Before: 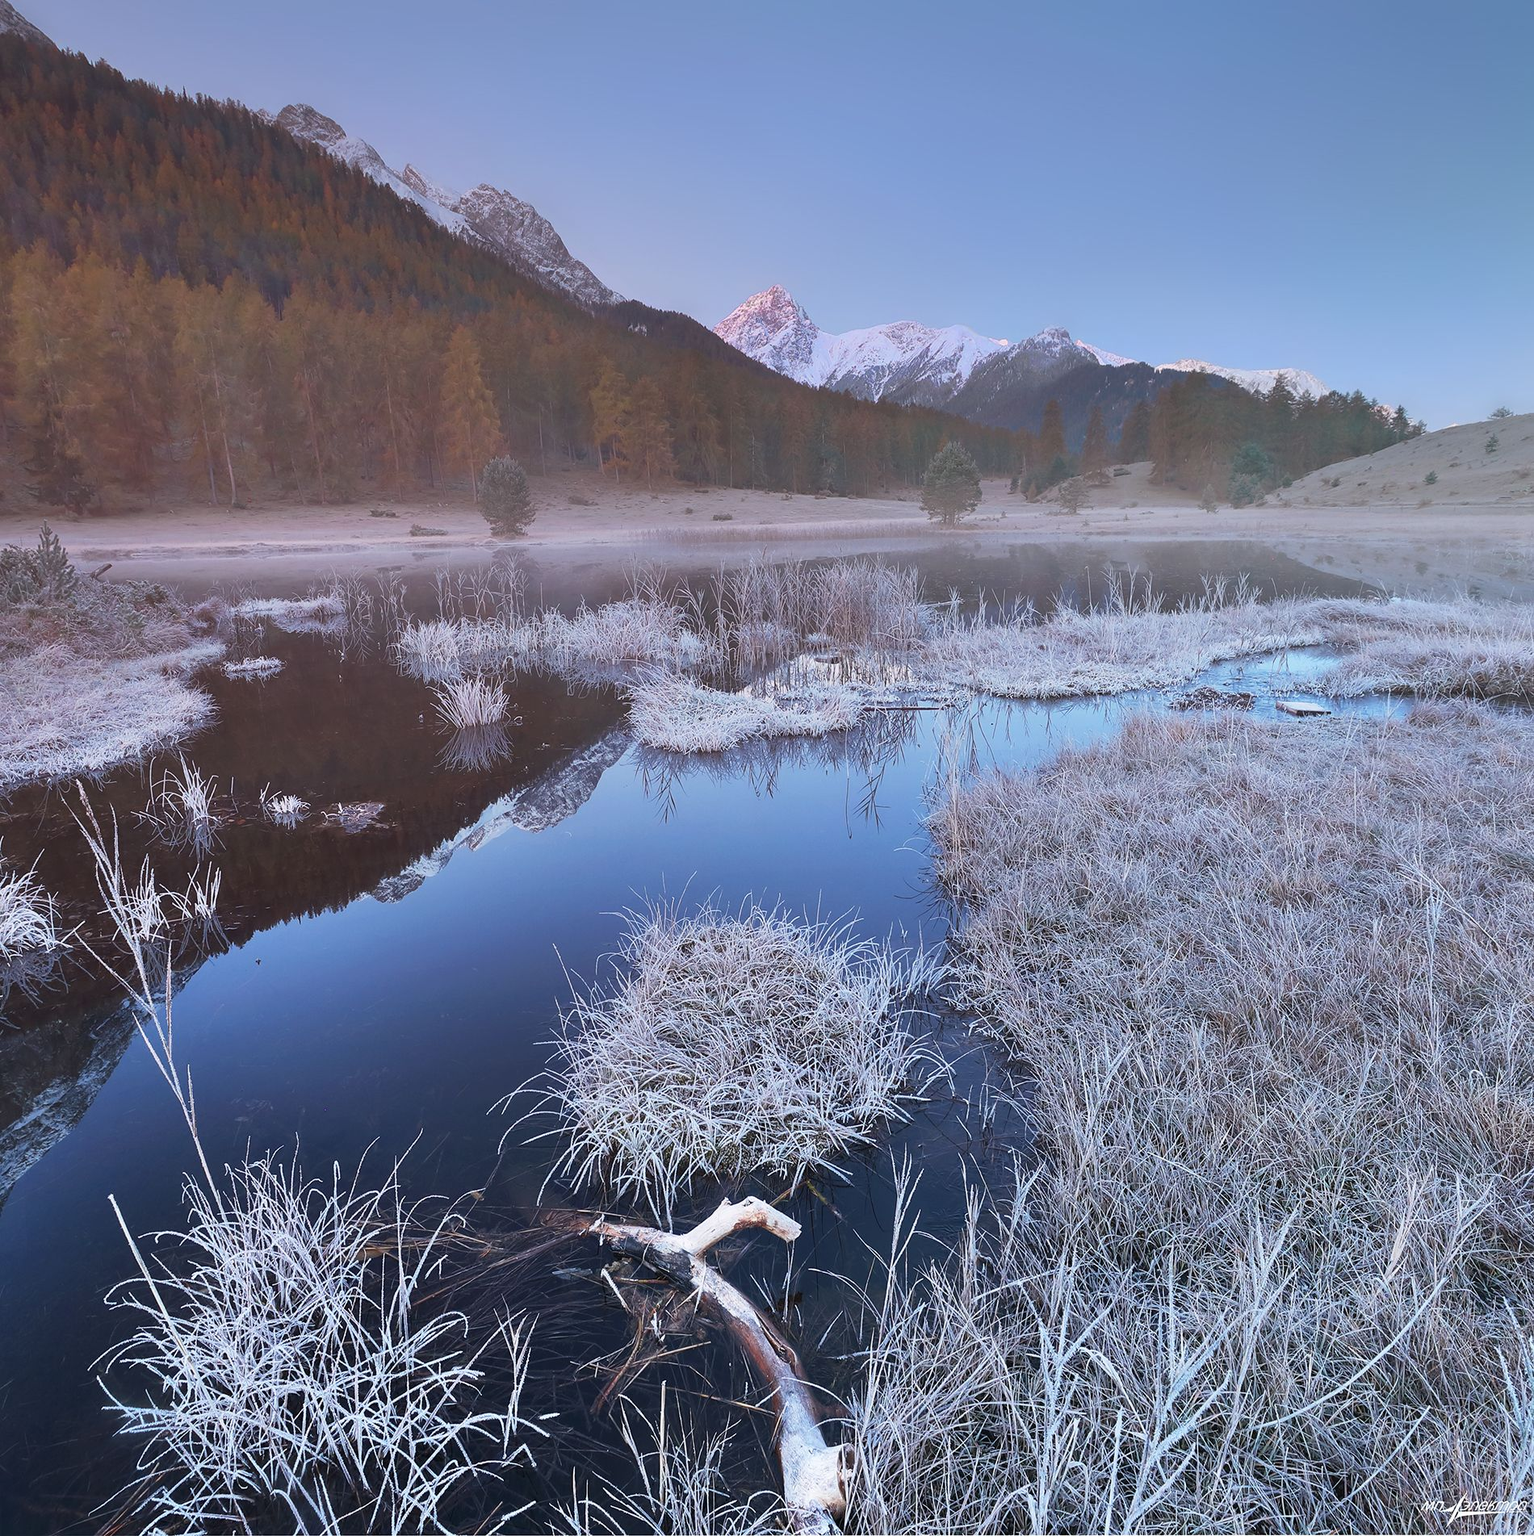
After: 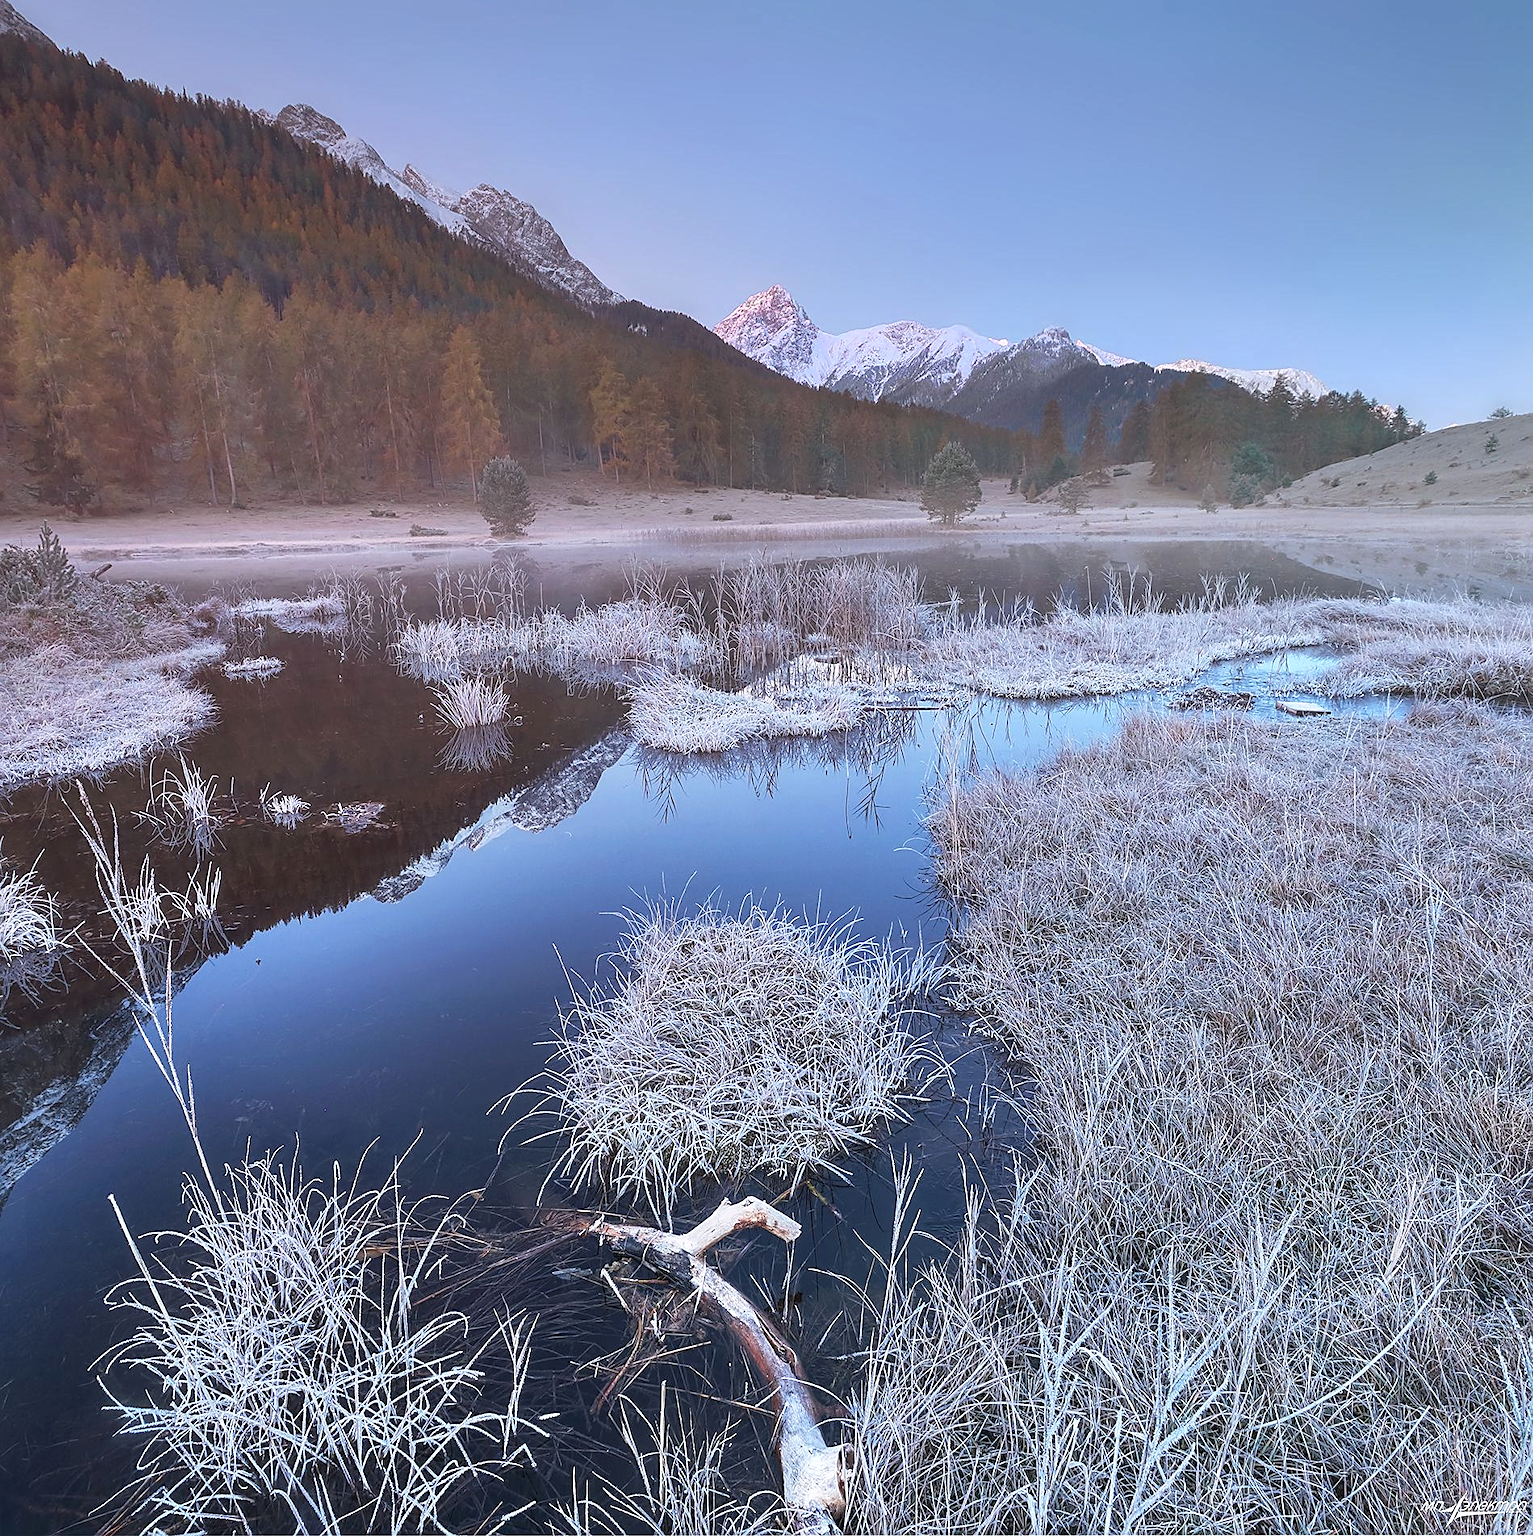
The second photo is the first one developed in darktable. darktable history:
exposure: exposure 0.191 EV, compensate highlight preservation false
local contrast: on, module defaults
sharpen: on, module defaults
